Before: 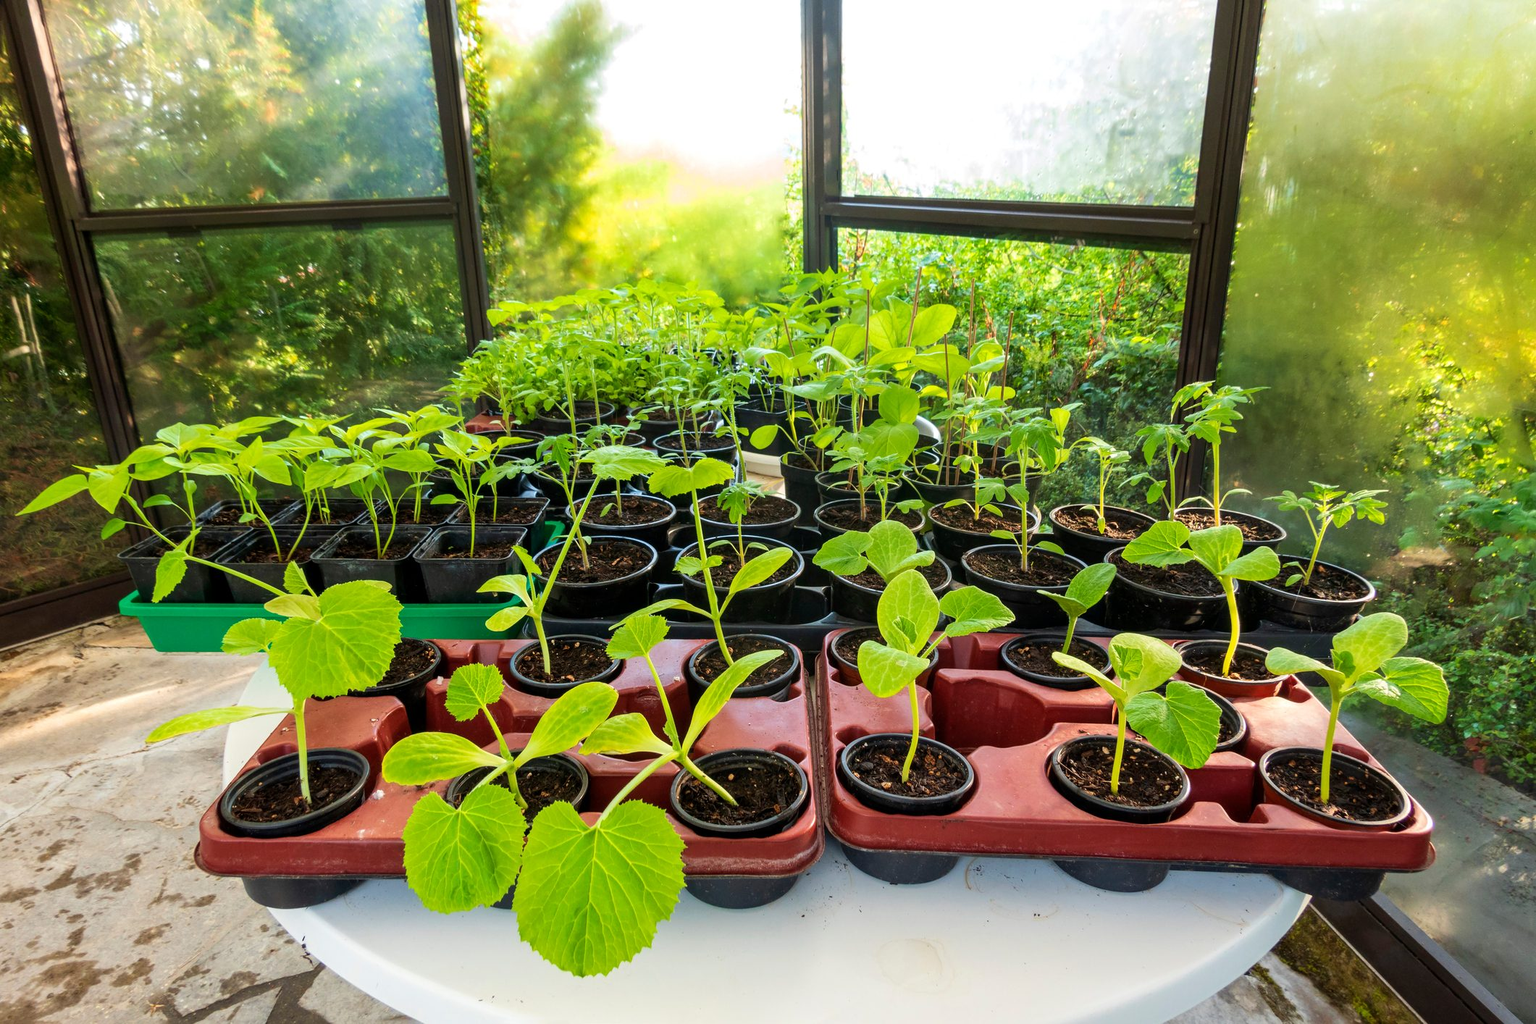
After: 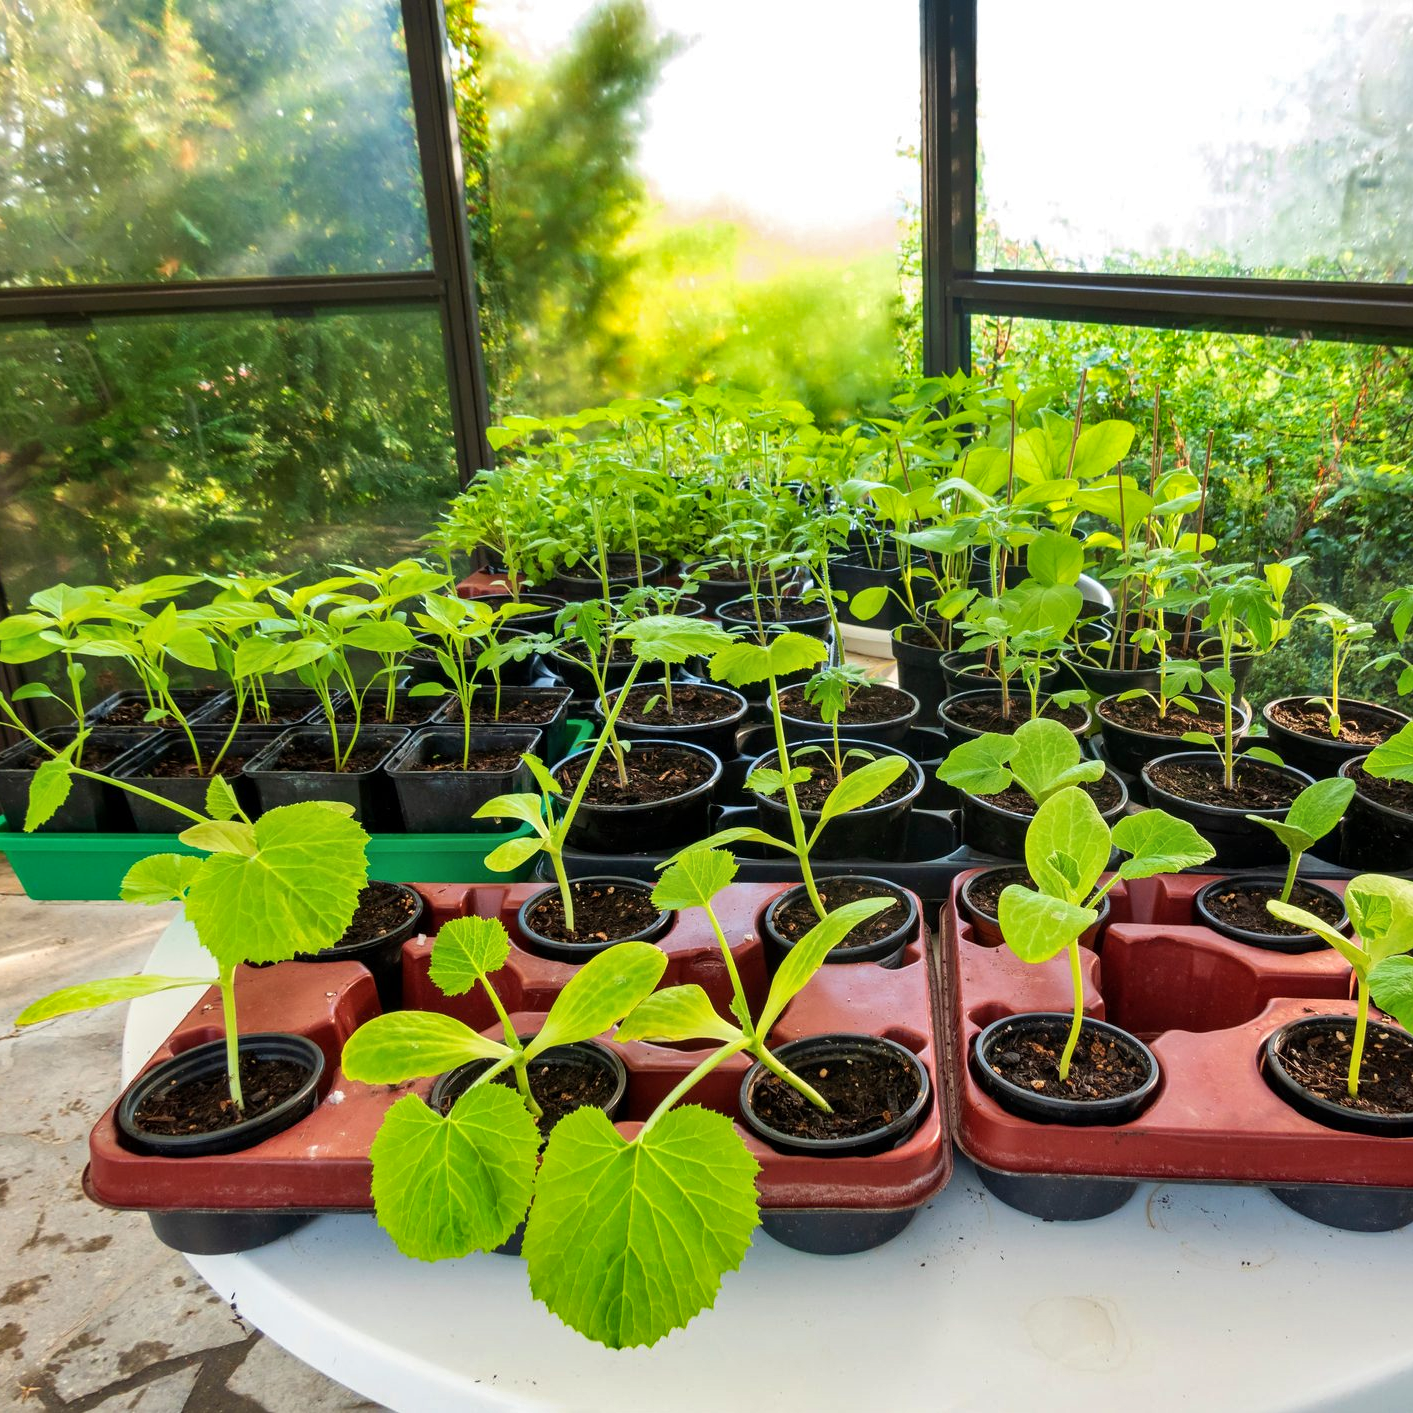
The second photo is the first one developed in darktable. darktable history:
shadows and highlights: low approximation 0.01, soften with gaussian
crop and rotate: left 8.786%, right 24.548%
